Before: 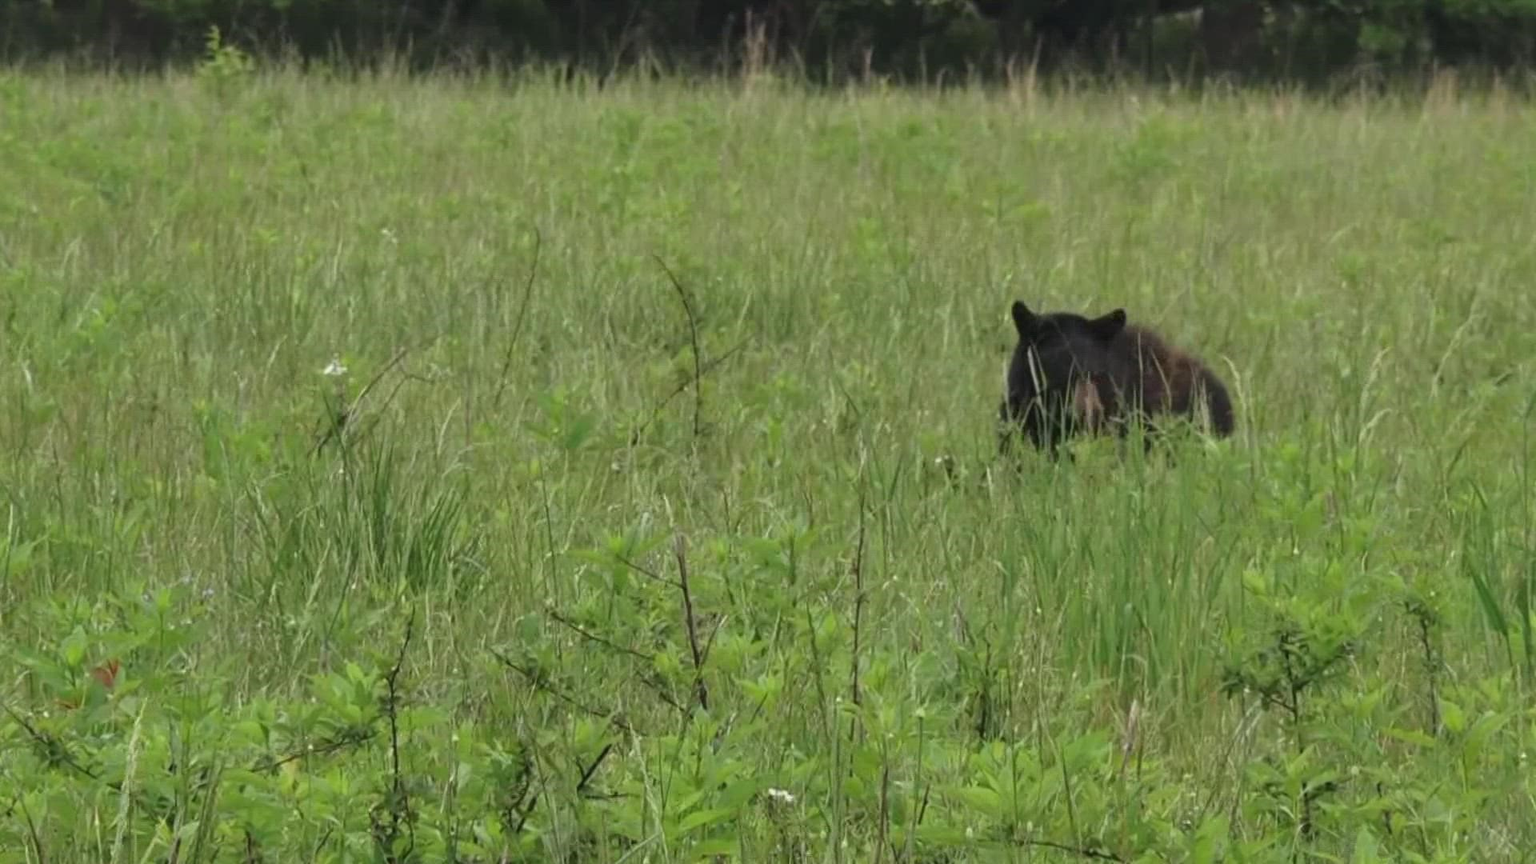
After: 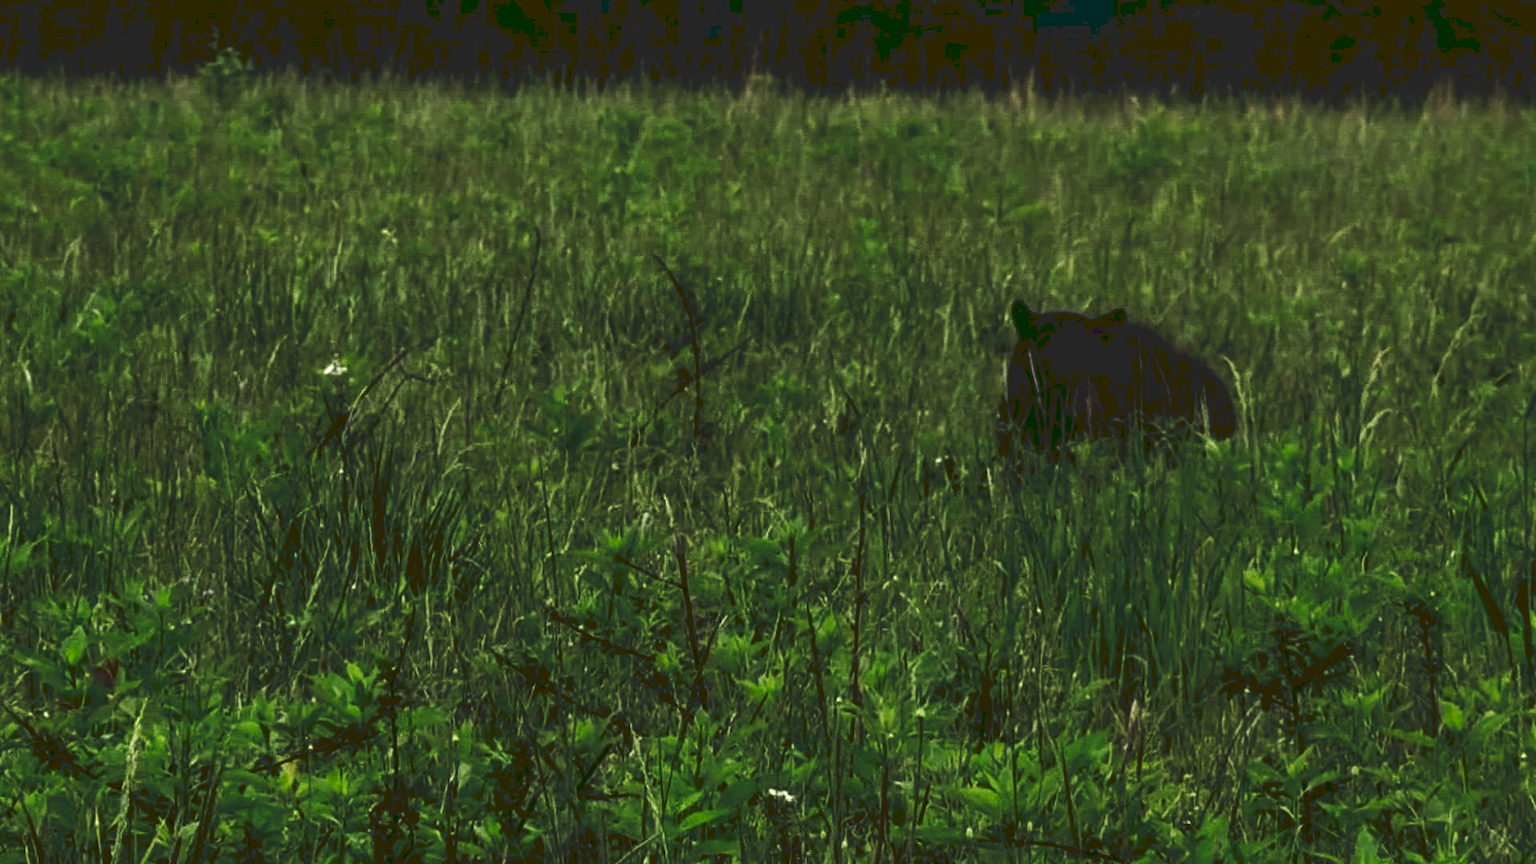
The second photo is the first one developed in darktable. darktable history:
local contrast: on, module defaults
contrast brightness saturation: brightness -0.52
tone curve: curves: ch0 [(0, 0) (0.003, 0.161) (0.011, 0.161) (0.025, 0.161) (0.044, 0.161) (0.069, 0.161) (0.1, 0.161) (0.136, 0.163) (0.177, 0.179) (0.224, 0.207) (0.277, 0.243) (0.335, 0.292) (0.399, 0.361) (0.468, 0.452) (0.543, 0.547) (0.623, 0.638) (0.709, 0.731) (0.801, 0.826) (0.898, 0.911) (1, 1)], preserve colors none
tone equalizer: -8 EV -0.417 EV, -7 EV -0.389 EV, -6 EV -0.333 EV, -5 EV -0.222 EV, -3 EV 0.222 EV, -2 EV 0.333 EV, -1 EV 0.389 EV, +0 EV 0.417 EV, edges refinement/feathering 500, mask exposure compensation -1.57 EV, preserve details no
